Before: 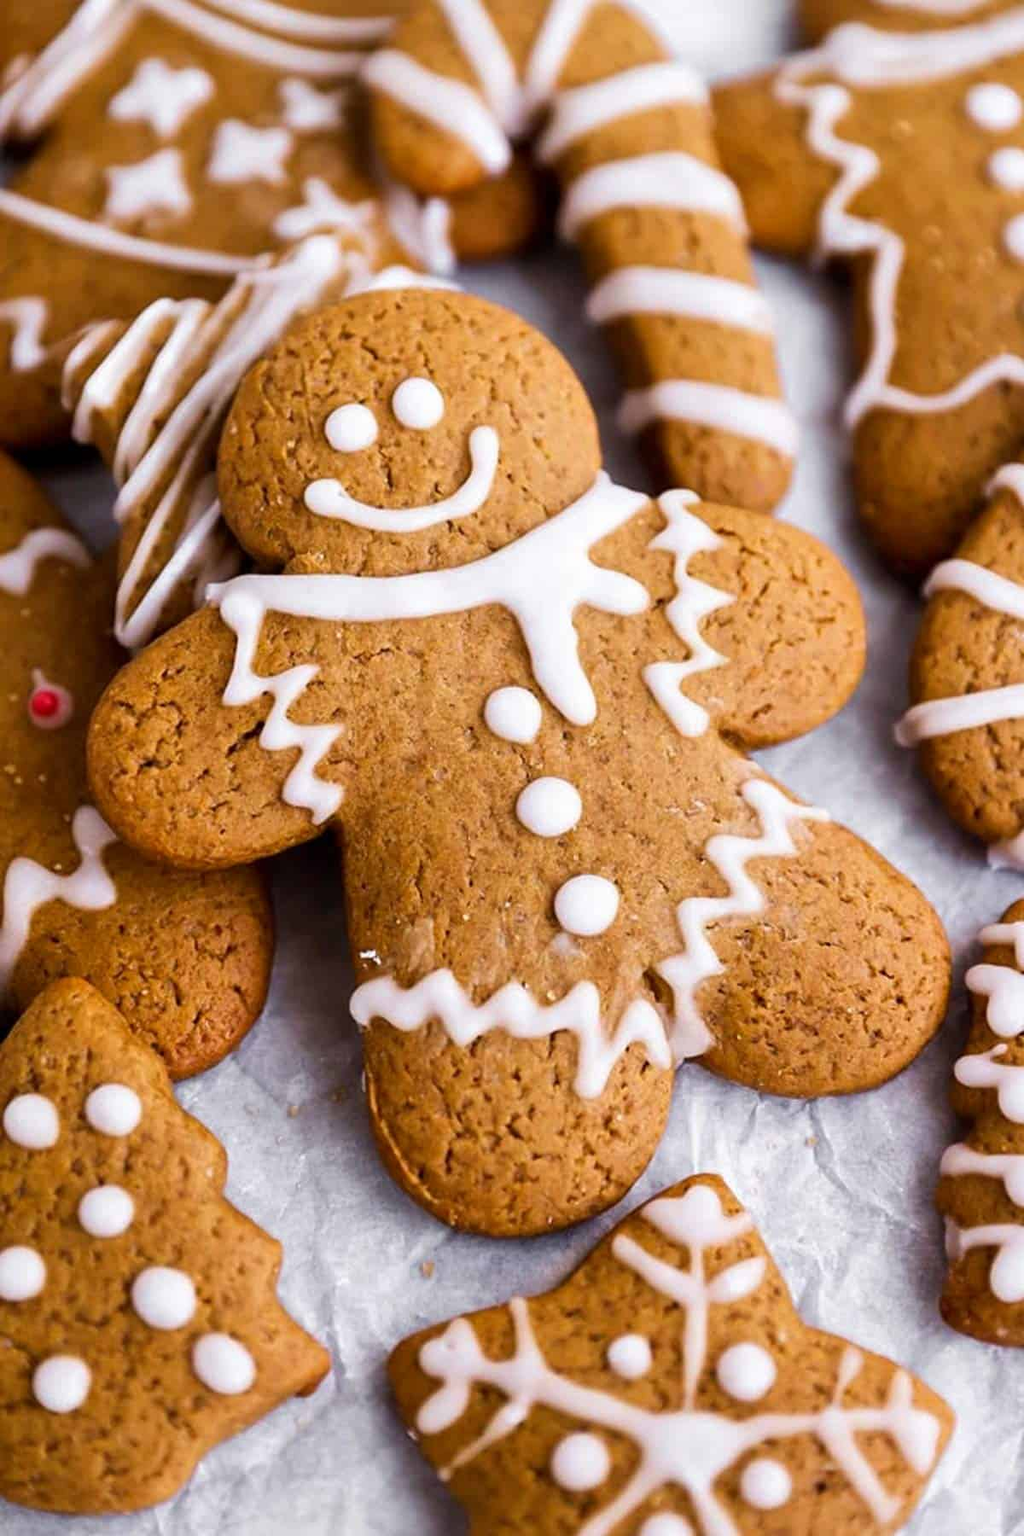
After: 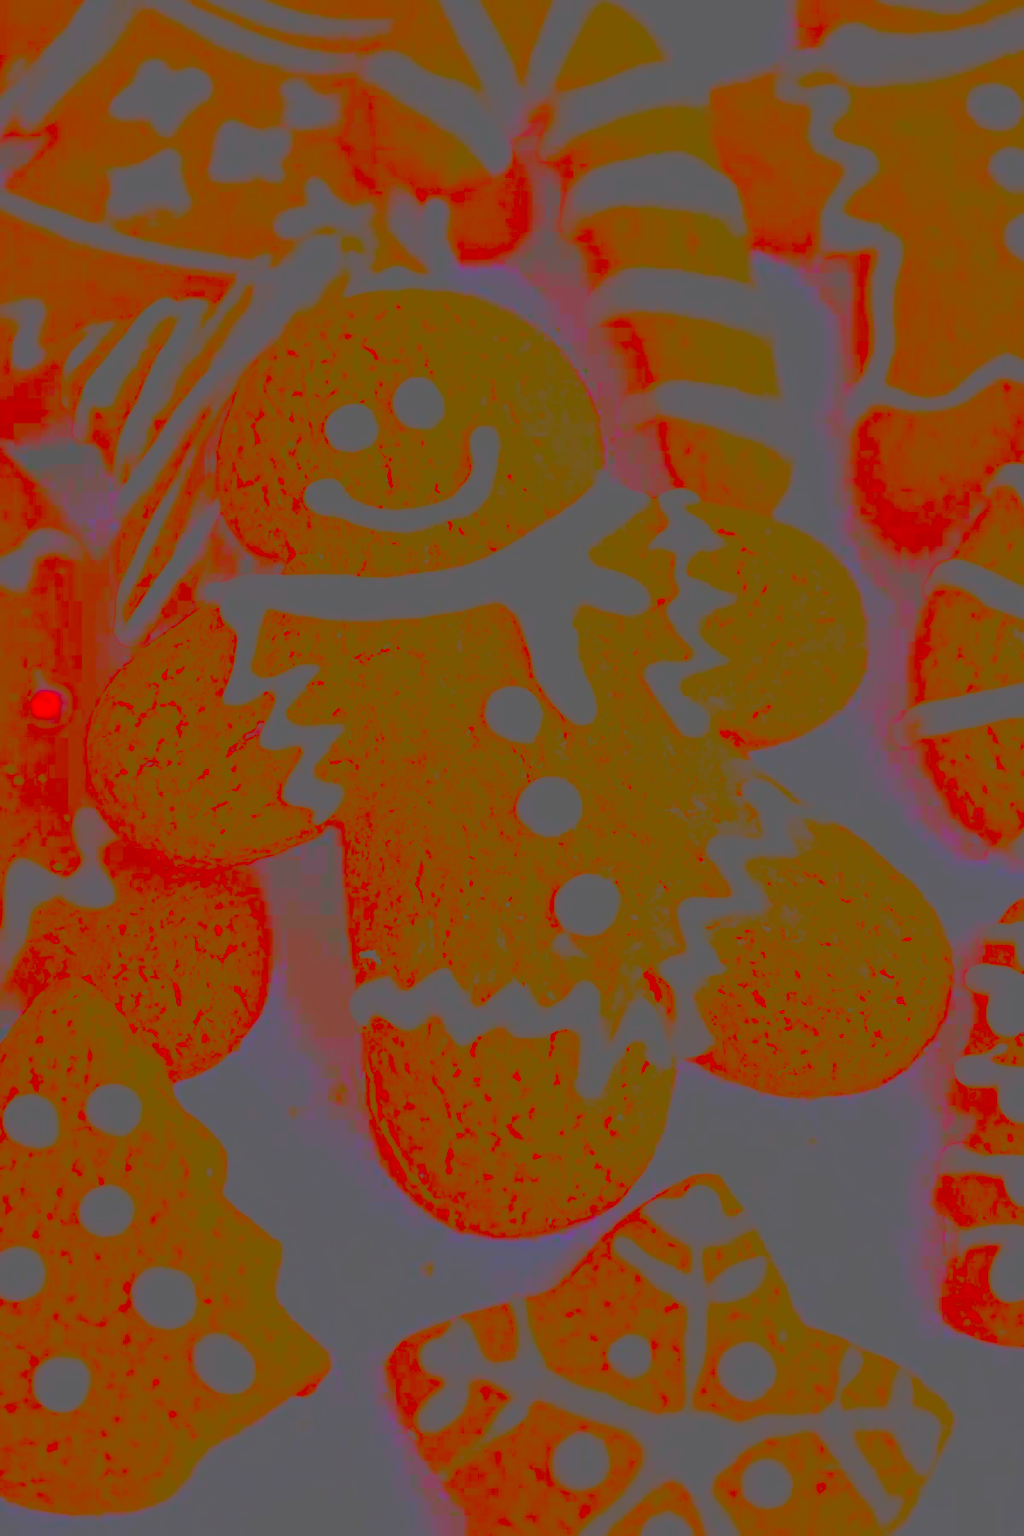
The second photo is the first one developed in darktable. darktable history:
contrast brightness saturation: contrast -0.982, brightness -0.179, saturation 0.737
exposure: black level correction 0, exposure 0.698 EV, compensate highlight preservation false
base curve: curves: ch0 [(0, 0.007) (0.028, 0.063) (0.121, 0.311) (0.46, 0.743) (0.859, 0.957) (1, 1)], preserve colors none
